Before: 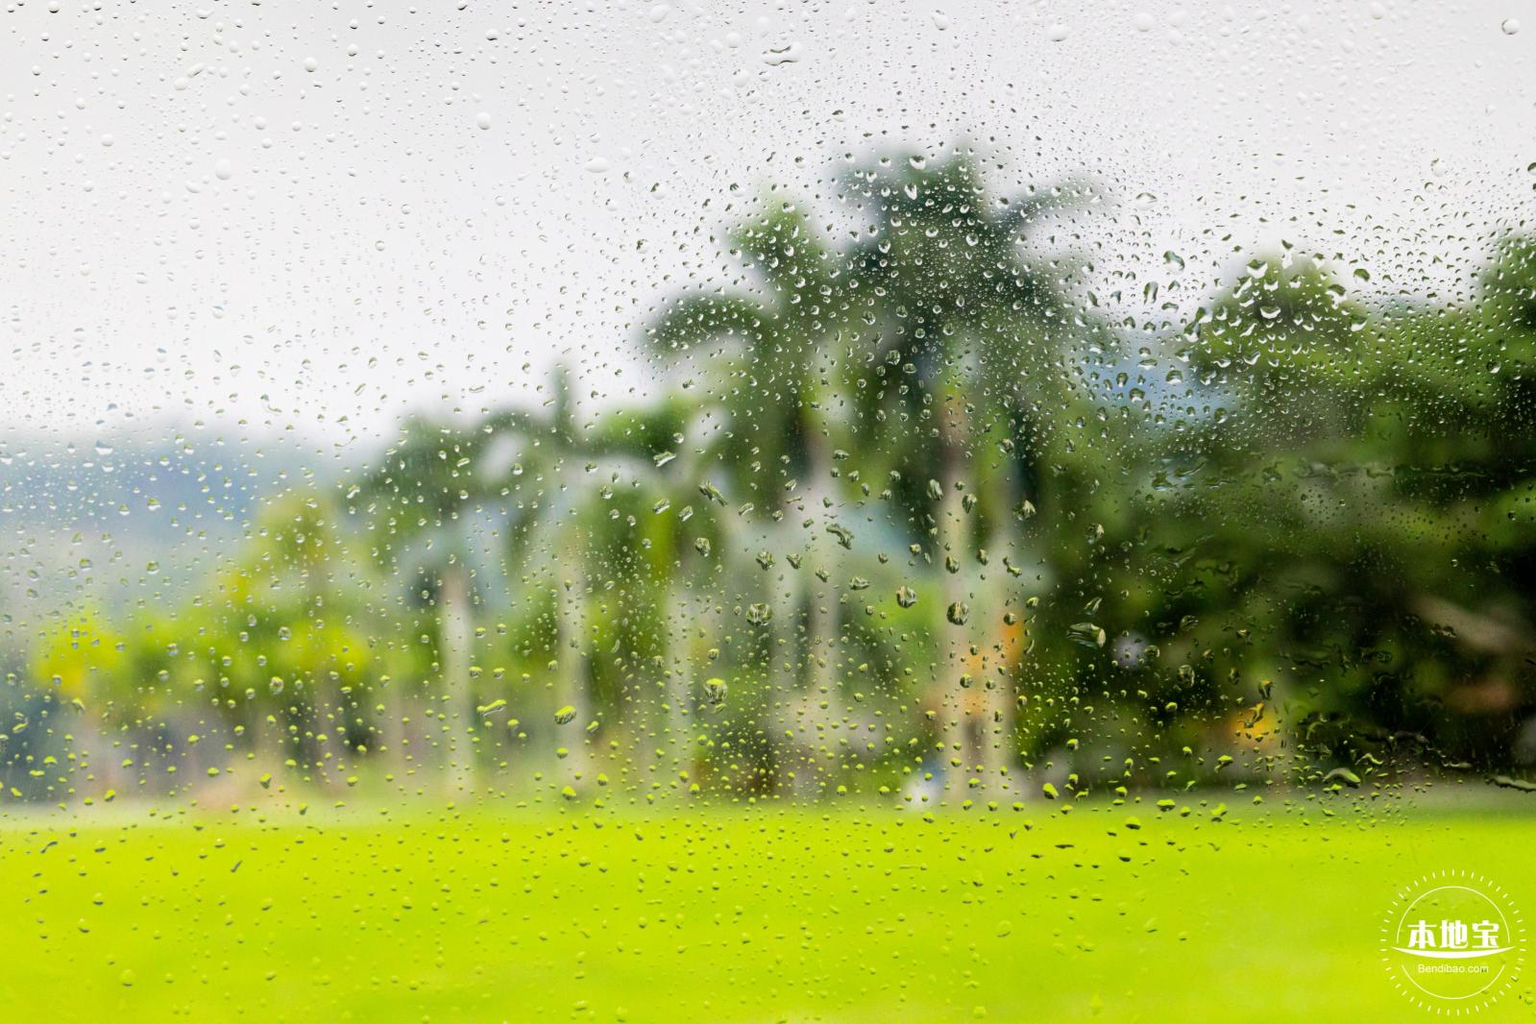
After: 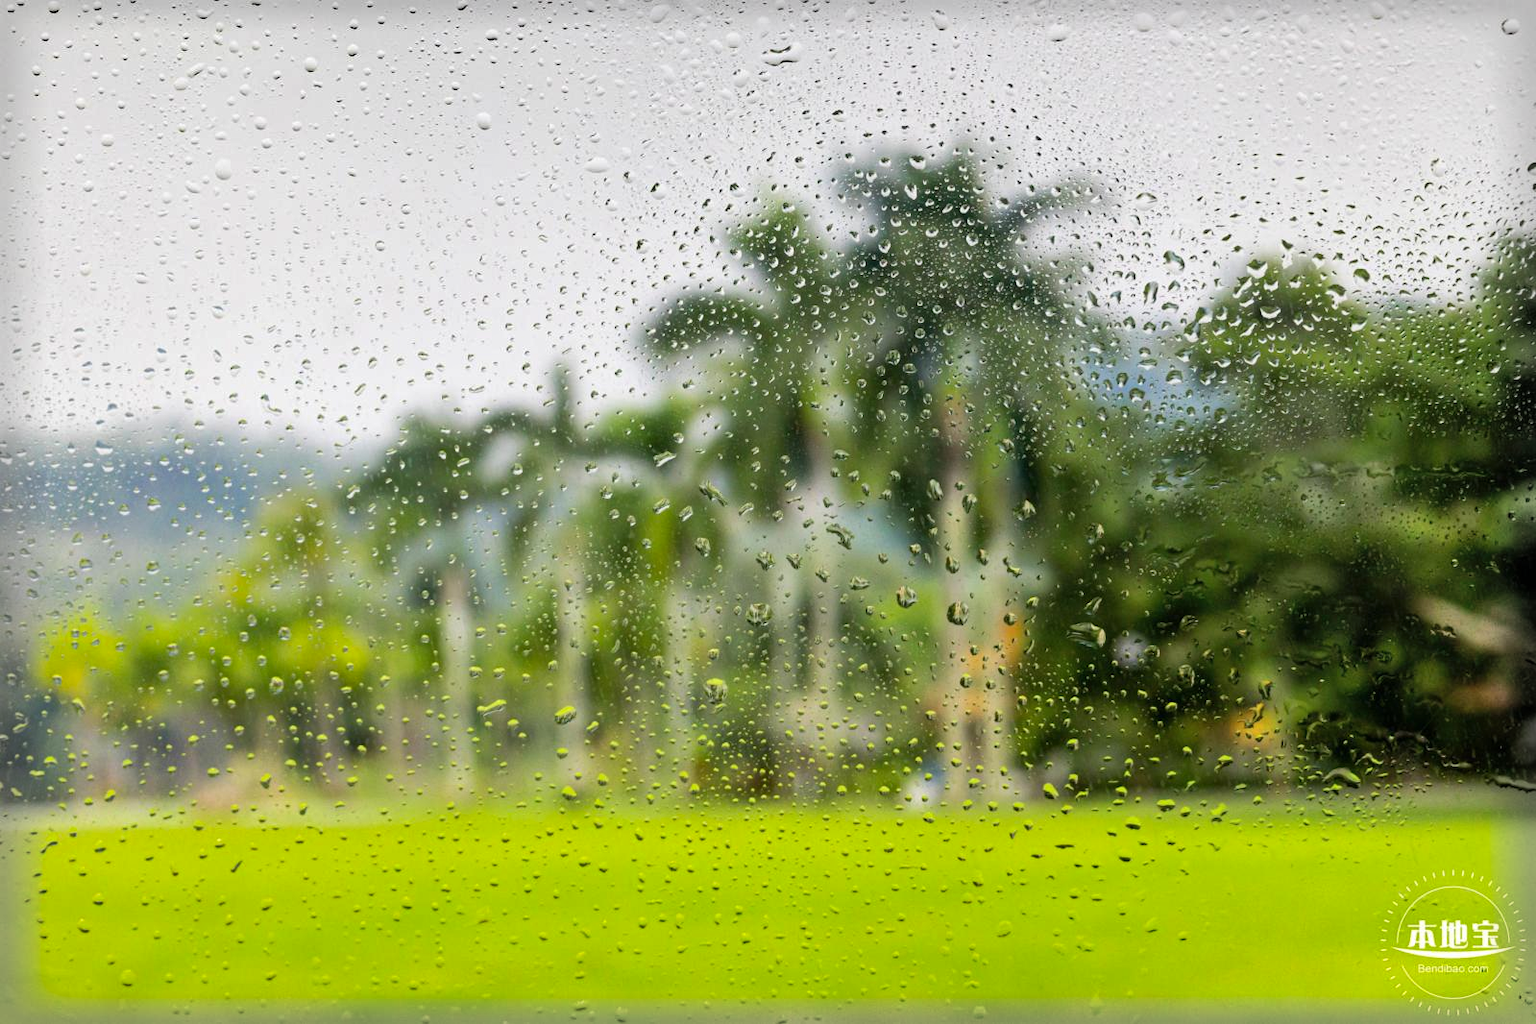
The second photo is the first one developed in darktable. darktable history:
shadows and highlights: shadows 58.88, soften with gaussian
vignetting: fall-off start 93.73%, fall-off radius 5.6%, brightness -0.267, automatic ratio true, width/height ratio 1.332, shape 0.041
